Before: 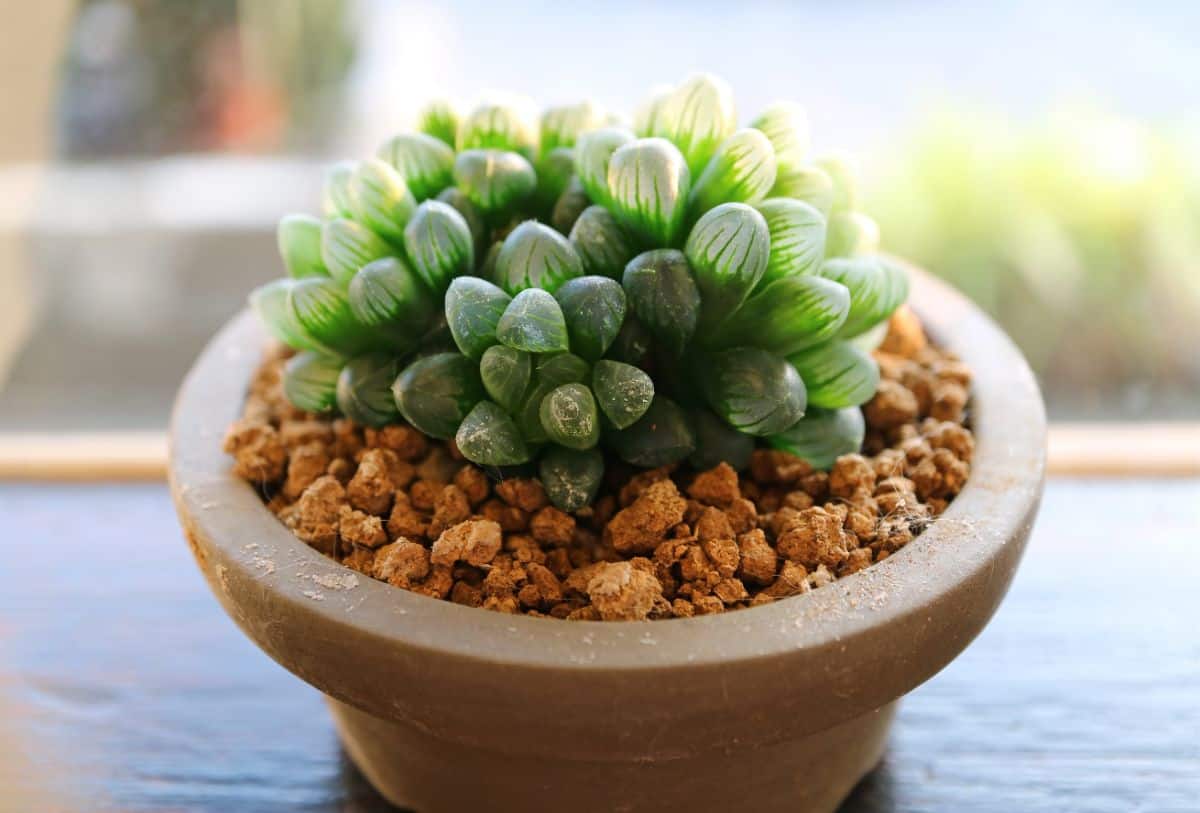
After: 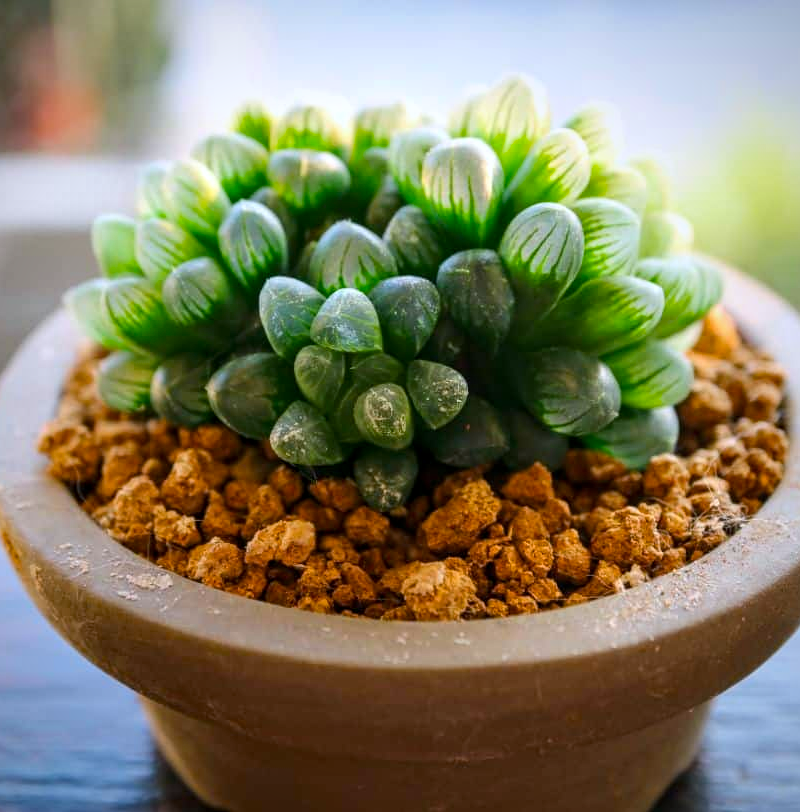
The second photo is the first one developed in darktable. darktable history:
contrast brightness saturation: contrast 0.101, brightness 0.018, saturation 0.022
color calibration: illuminant as shot in camera, x 0.358, y 0.373, temperature 4628.91 K
crop and rotate: left 15.576%, right 17.688%
vignetting: fall-off start 74.45%, fall-off radius 66.46%, saturation 0.052, unbound false
color balance rgb: shadows lift › chroma 1.037%, shadows lift › hue 216.18°, highlights gain › luminance 6.583%, highlights gain › chroma 1.225%, highlights gain › hue 91.45°, perceptual saturation grading › global saturation 31.183%
local contrast: on, module defaults
exposure: exposure -0.154 EV, compensate highlight preservation false
